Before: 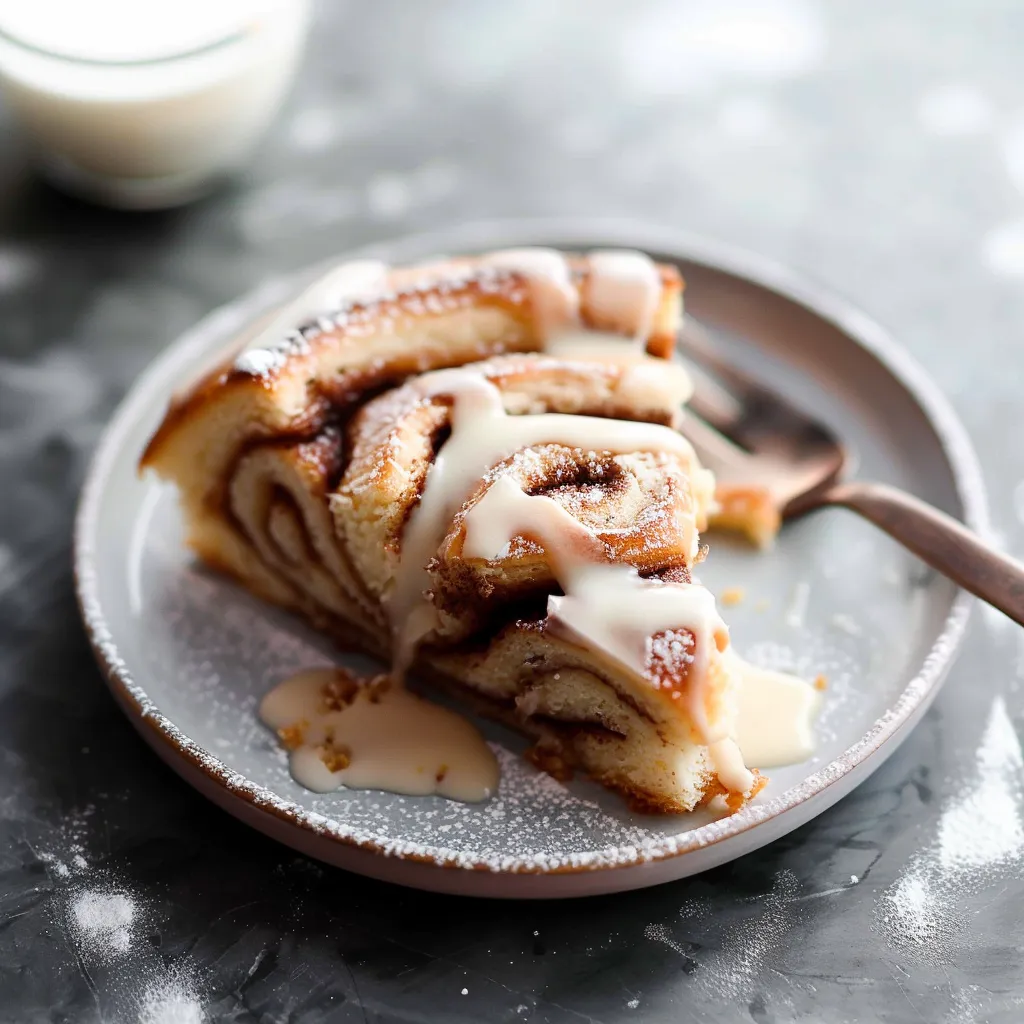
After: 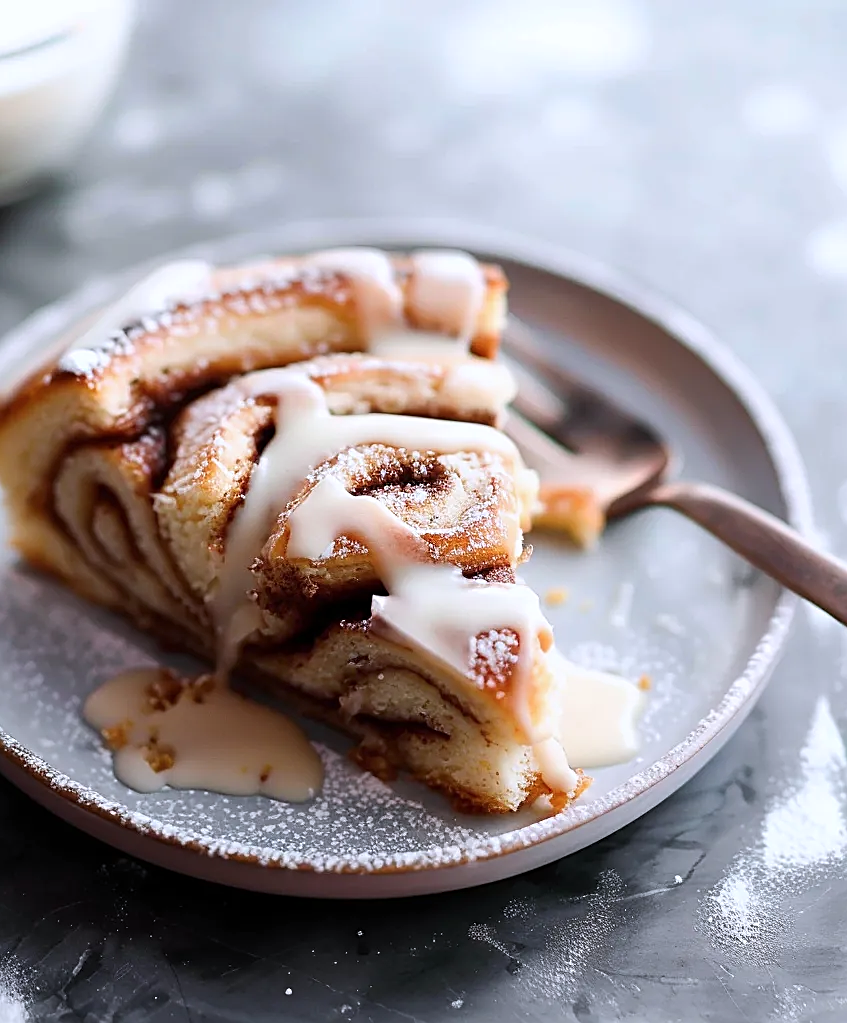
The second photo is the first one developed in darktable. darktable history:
tone equalizer: on, module defaults
sharpen: on, module defaults
crop: left 17.267%, bottom 0.049%
color calibration: gray › normalize channels true, illuminant as shot in camera, x 0.358, y 0.373, temperature 4628.91 K, gamut compression 0.014
